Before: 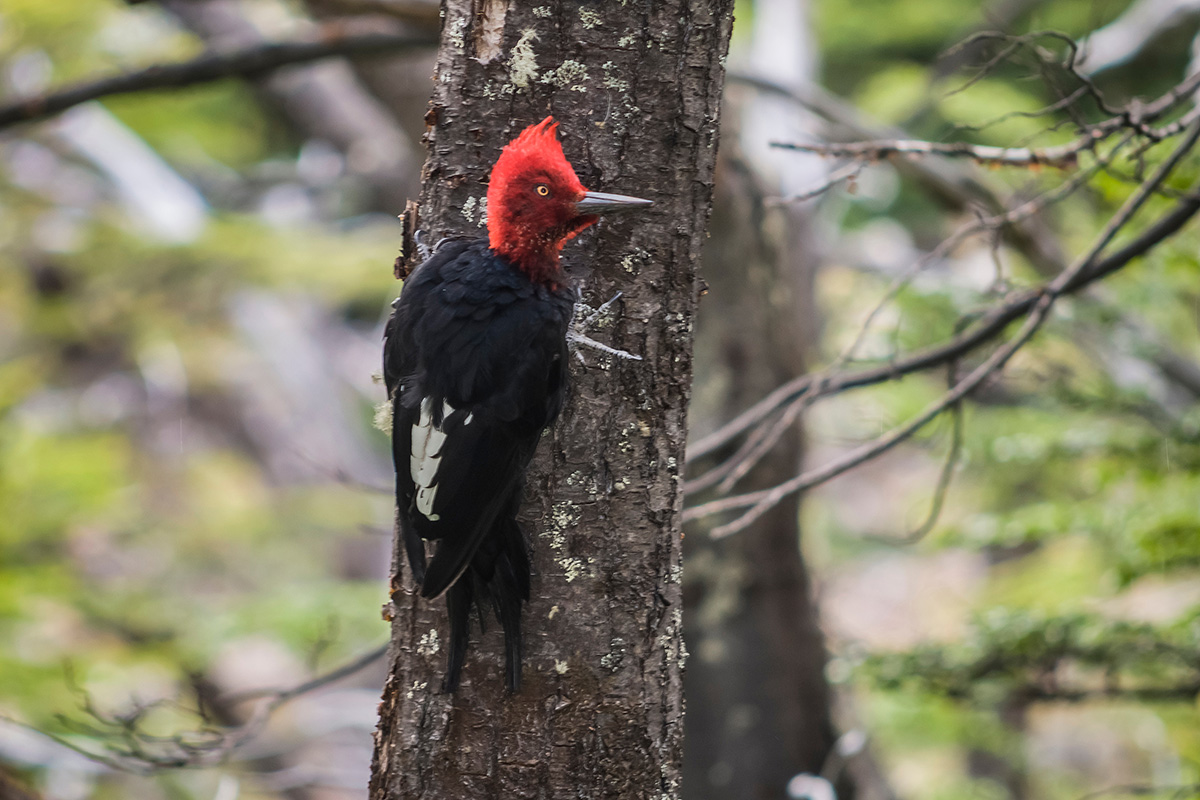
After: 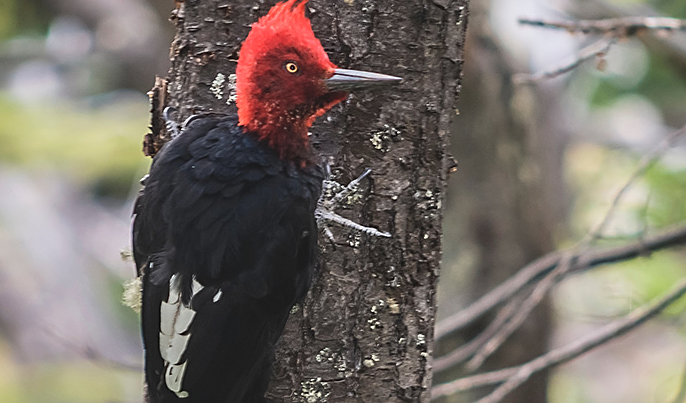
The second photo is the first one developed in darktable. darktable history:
sharpen: on, module defaults
crop: left 20.932%, top 15.471%, right 21.848%, bottom 34.081%
exposure: black level correction -0.008, exposure 0.067 EV, compensate highlight preservation false
